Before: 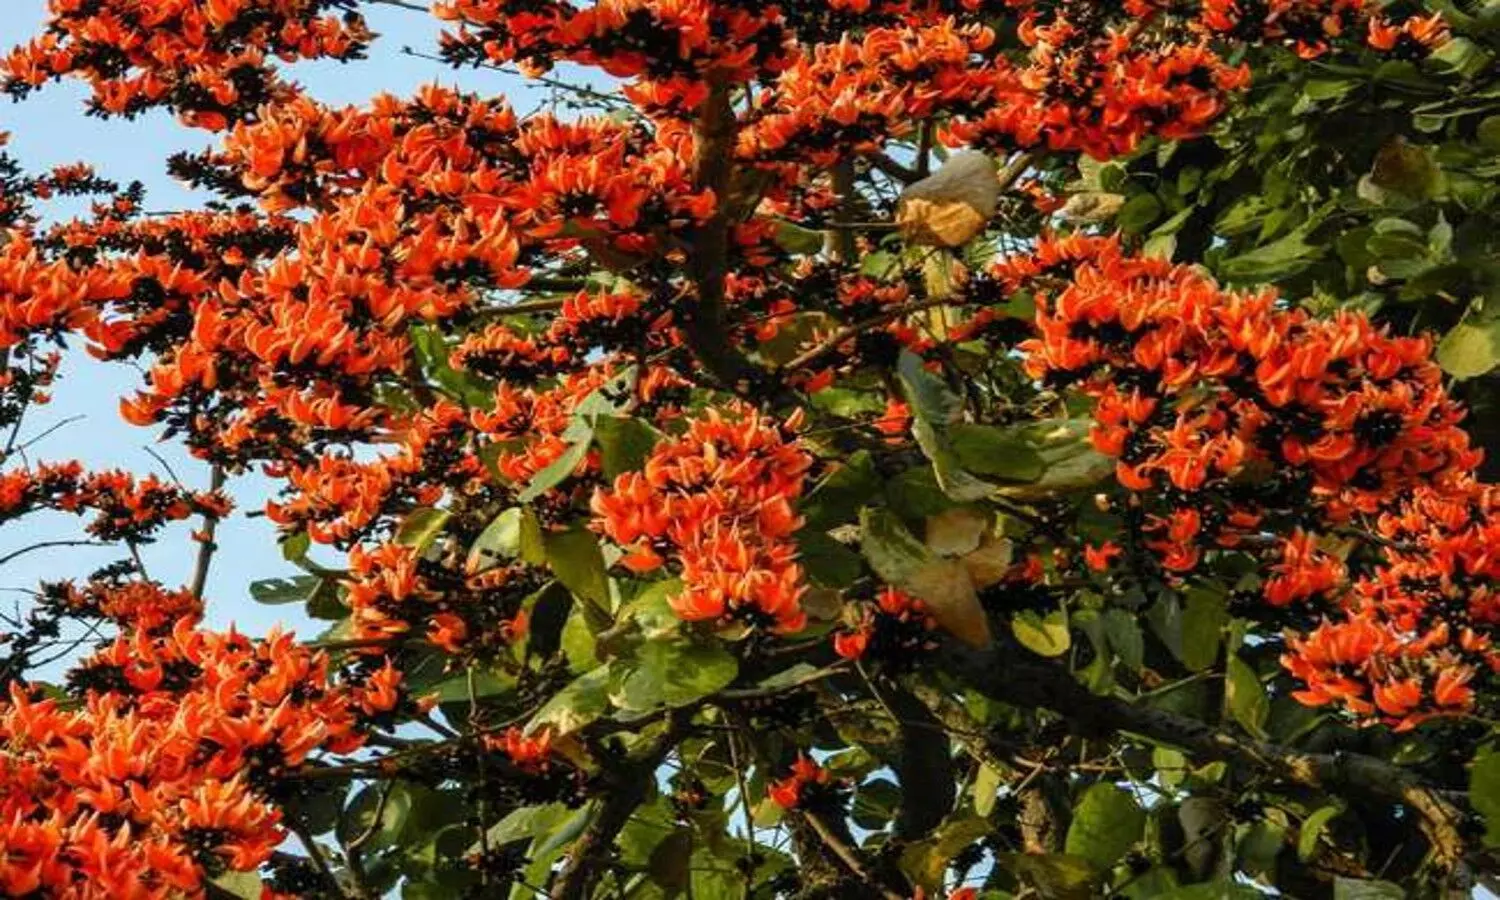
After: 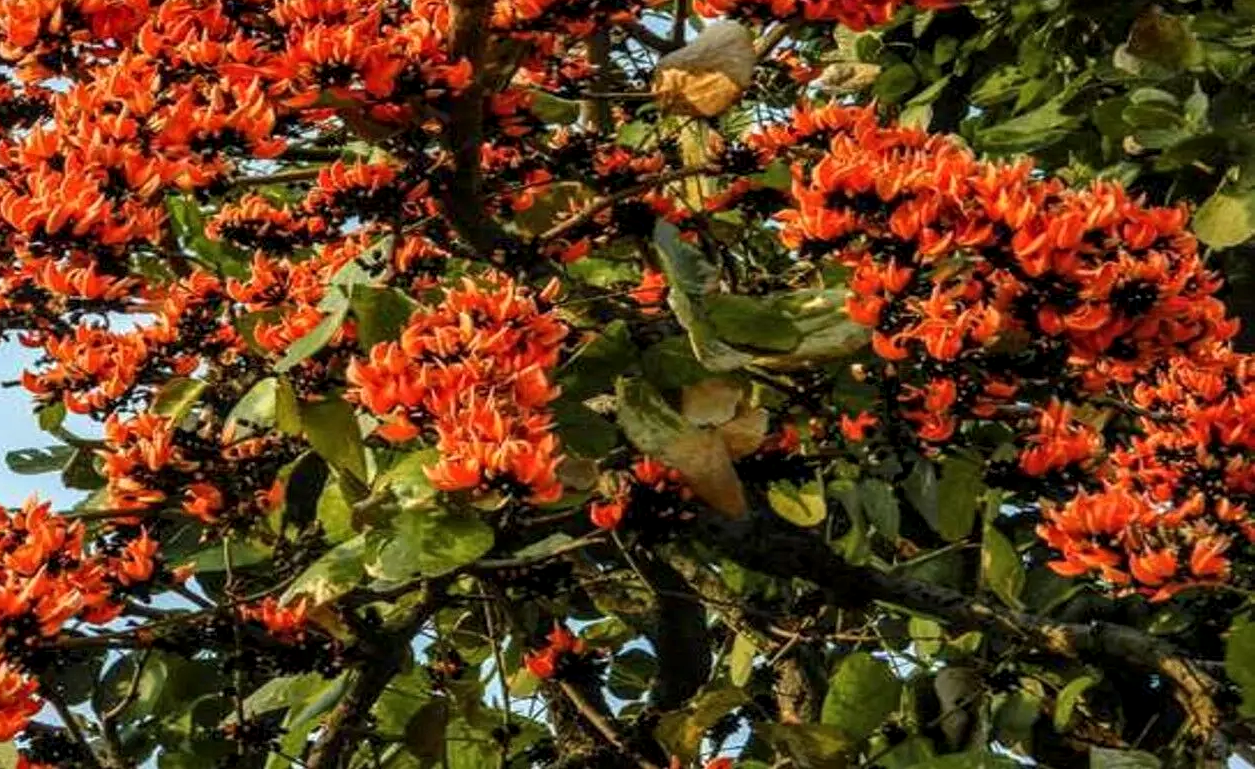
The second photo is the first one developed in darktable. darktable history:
local contrast: on, module defaults
crop: left 16.289%, top 14.497%
